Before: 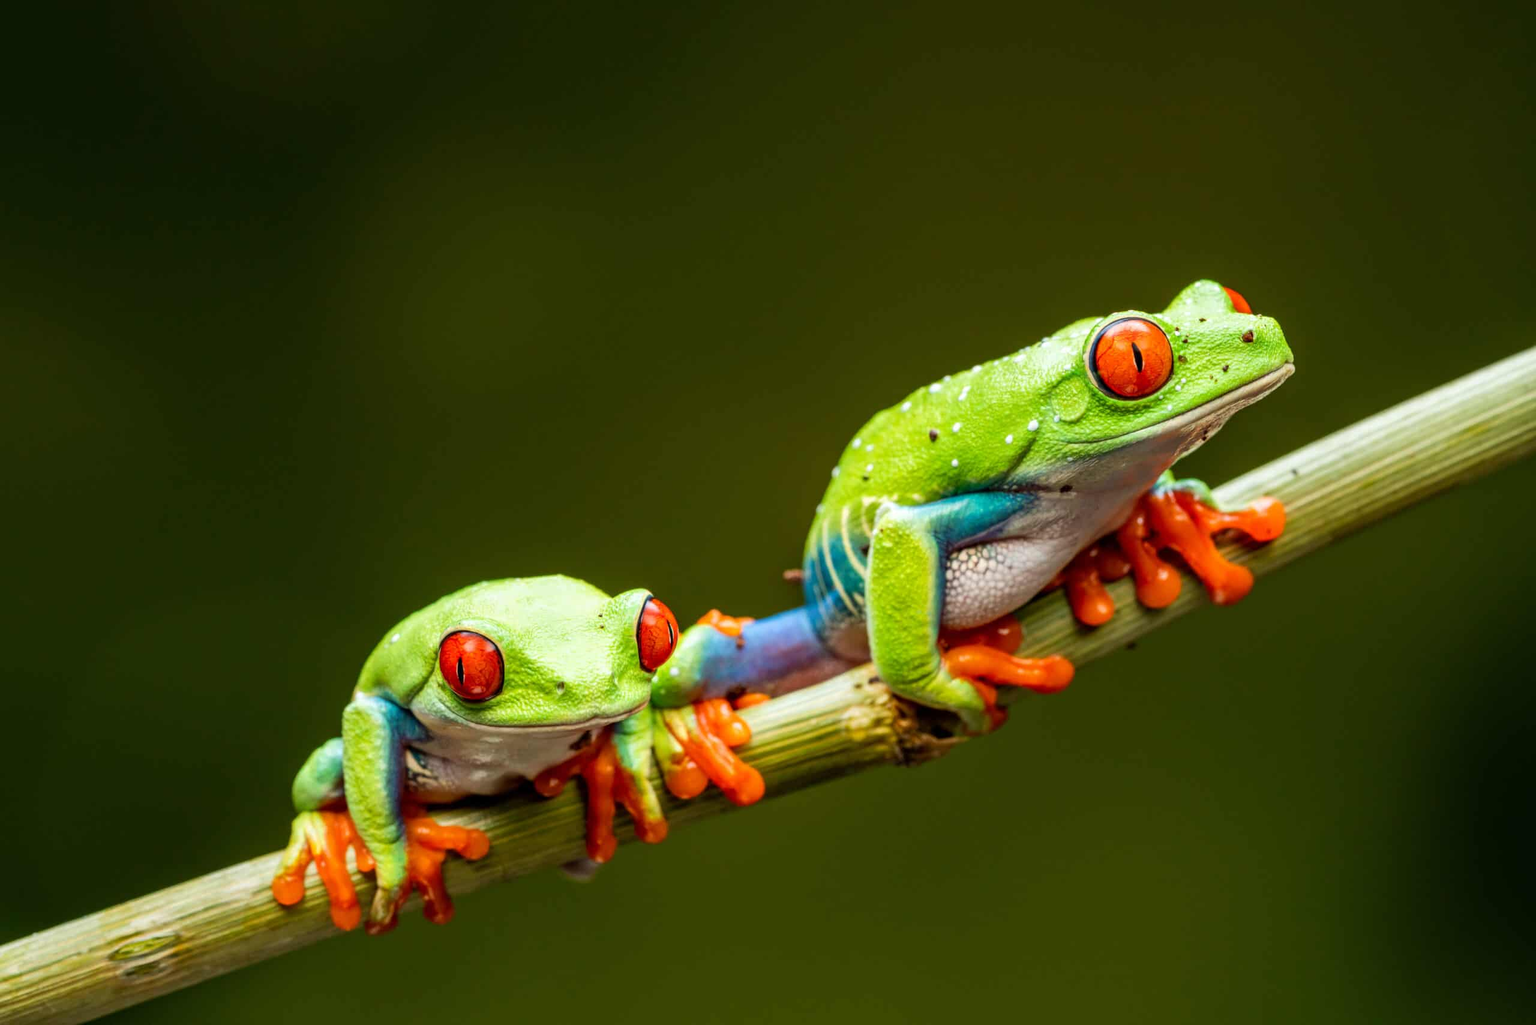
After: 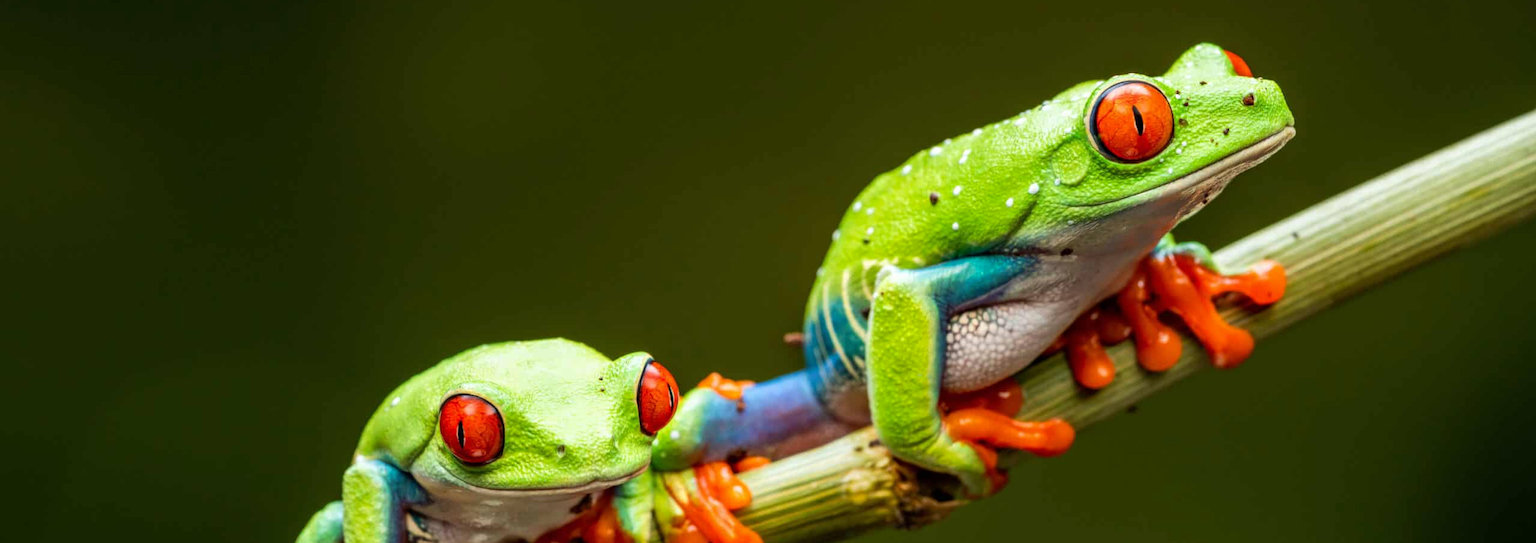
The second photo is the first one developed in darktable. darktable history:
base curve: curves: ch0 [(0, 0) (0.303, 0.277) (1, 1)], preserve colors none
crop and rotate: top 23.213%, bottom 23.713%
